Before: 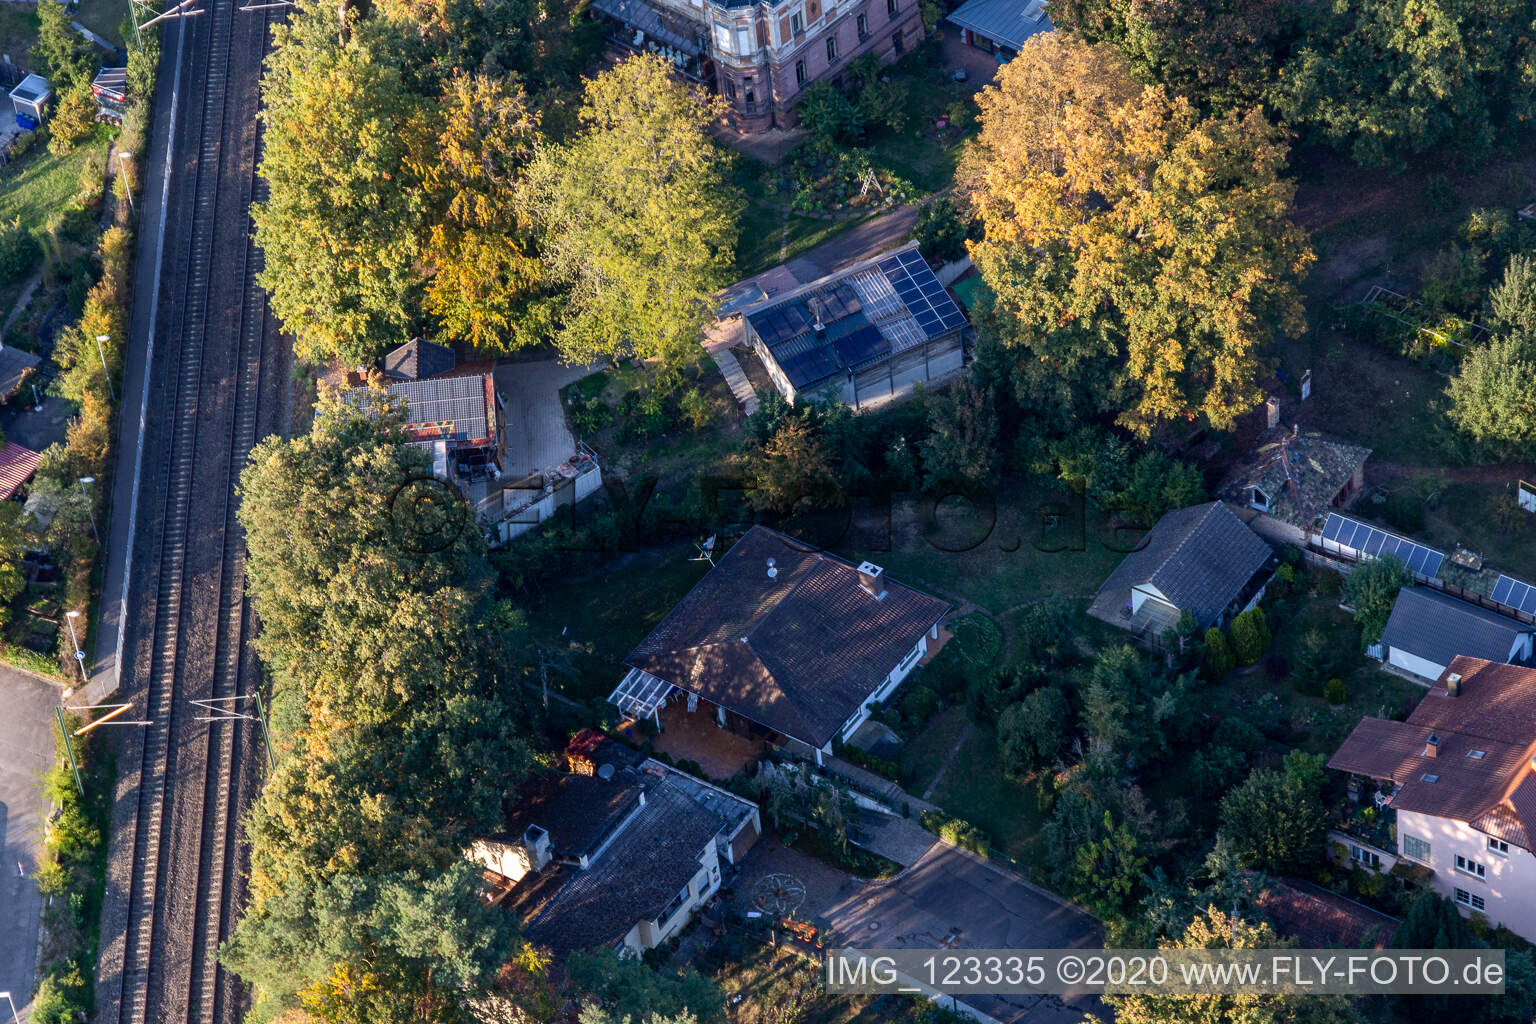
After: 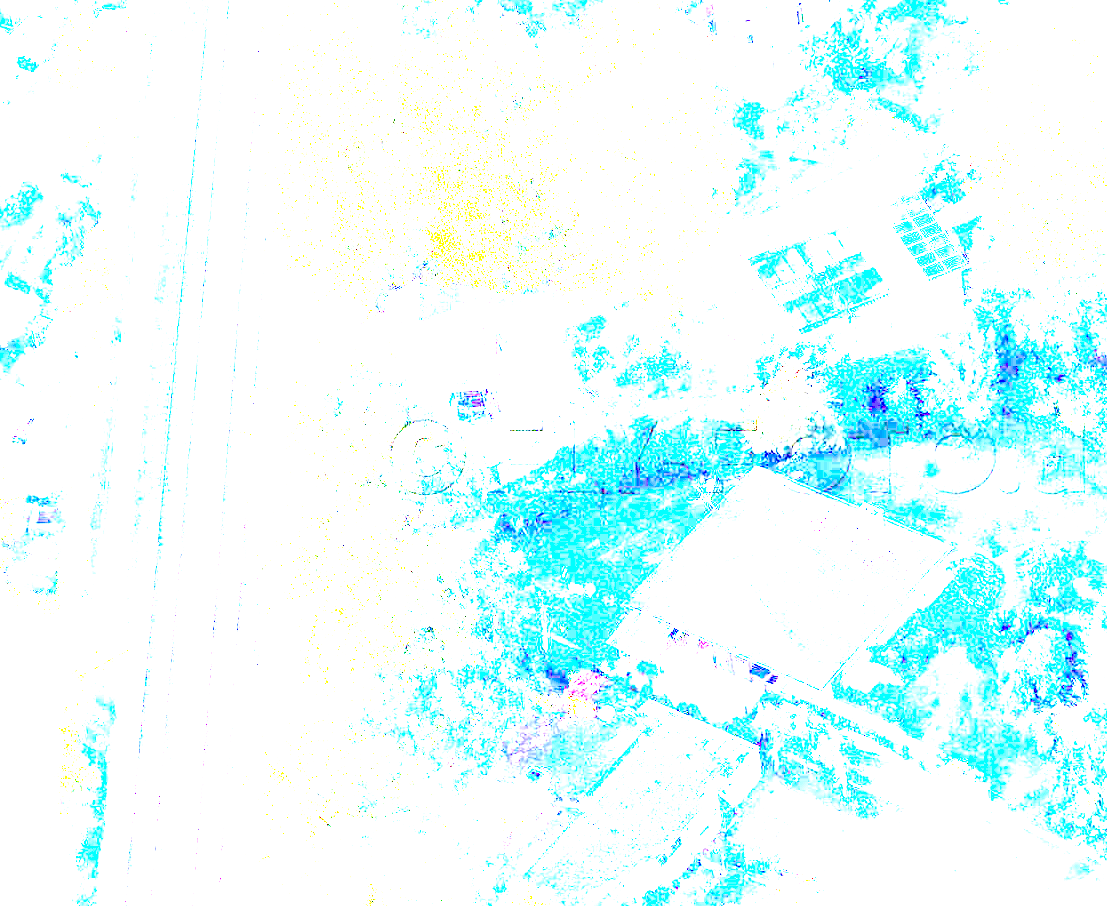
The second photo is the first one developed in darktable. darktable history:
exposure: exposure 7.91 EV, compensate highlight preservation false
tone equalizer: on, module defaults
crop: top 5.745%, right 27.873%, bottom 5.76%
